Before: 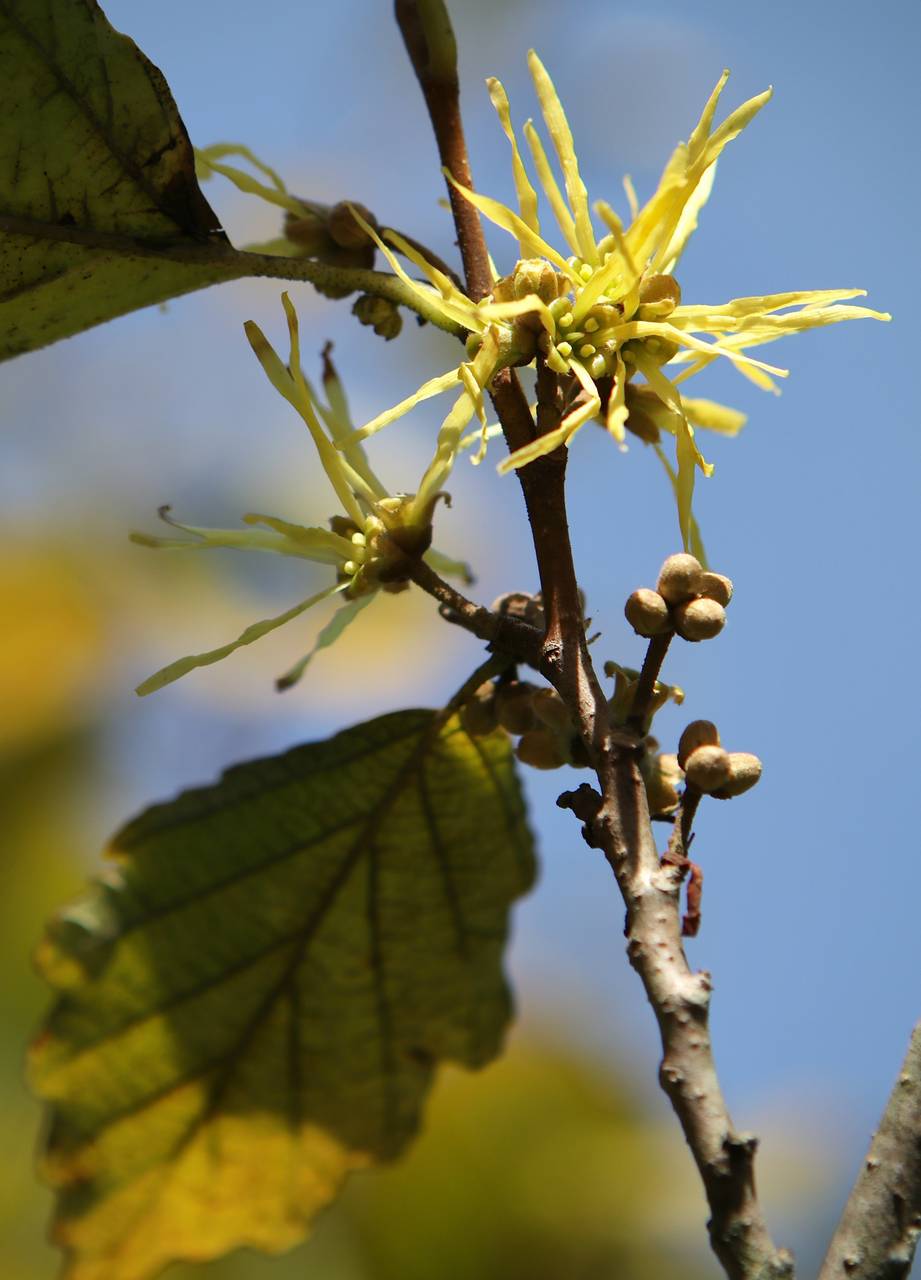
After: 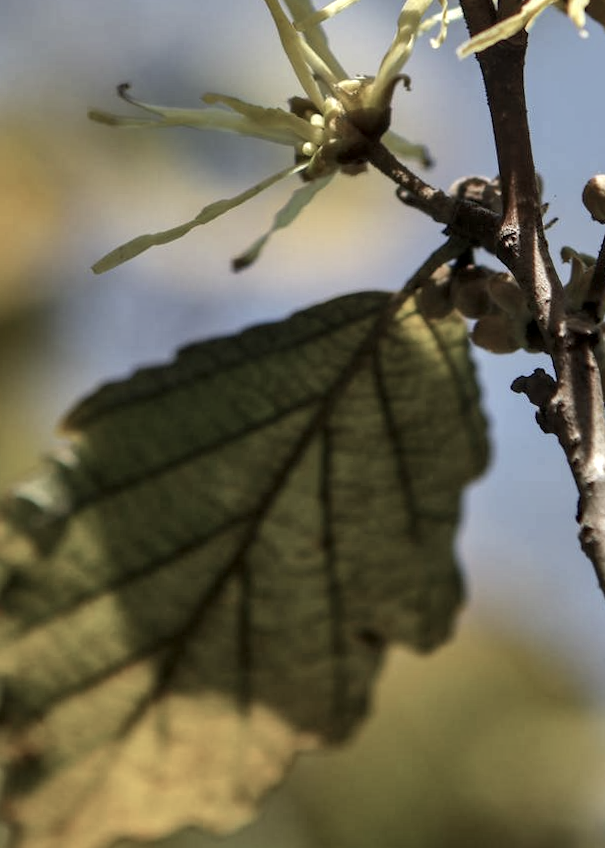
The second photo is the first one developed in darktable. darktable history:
crop and rotate: angle -0.952°, left 3.689%, top 32.217%, right 29.055%
shadows and highlights: soften with gaussian
color correction: highlights b* 0.057, saturation 0.569
local contrast: highlights 62%, detail 143%, midtone range 0.43
